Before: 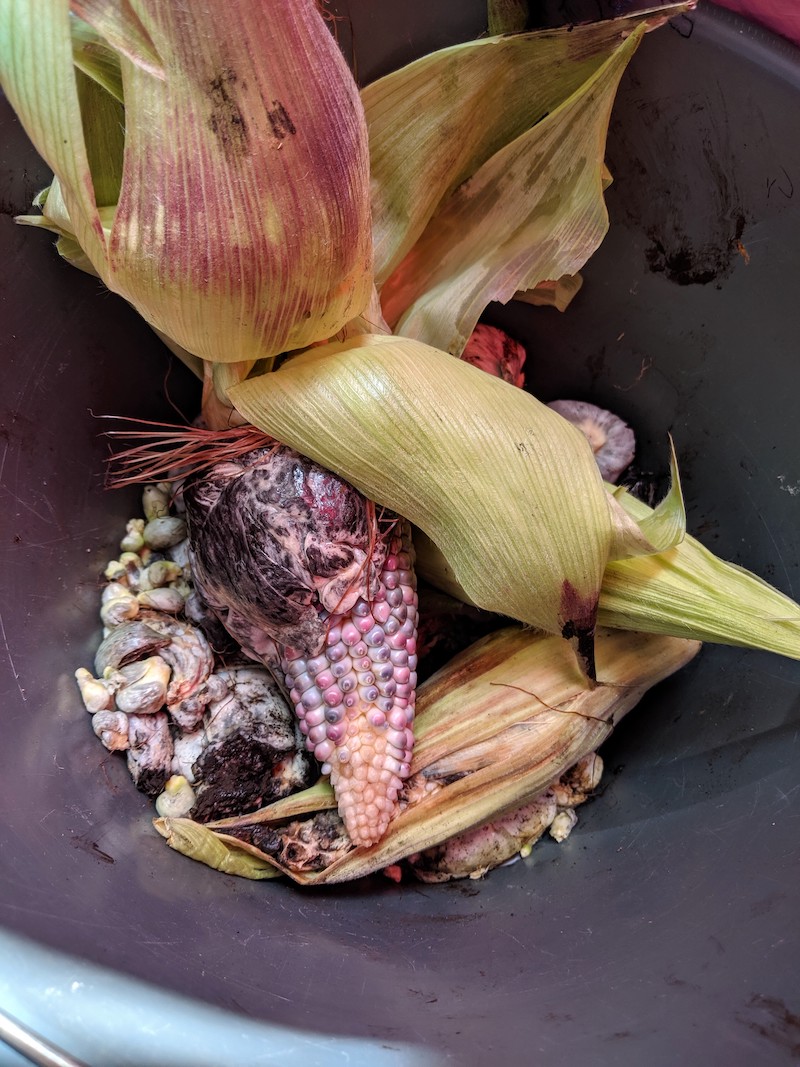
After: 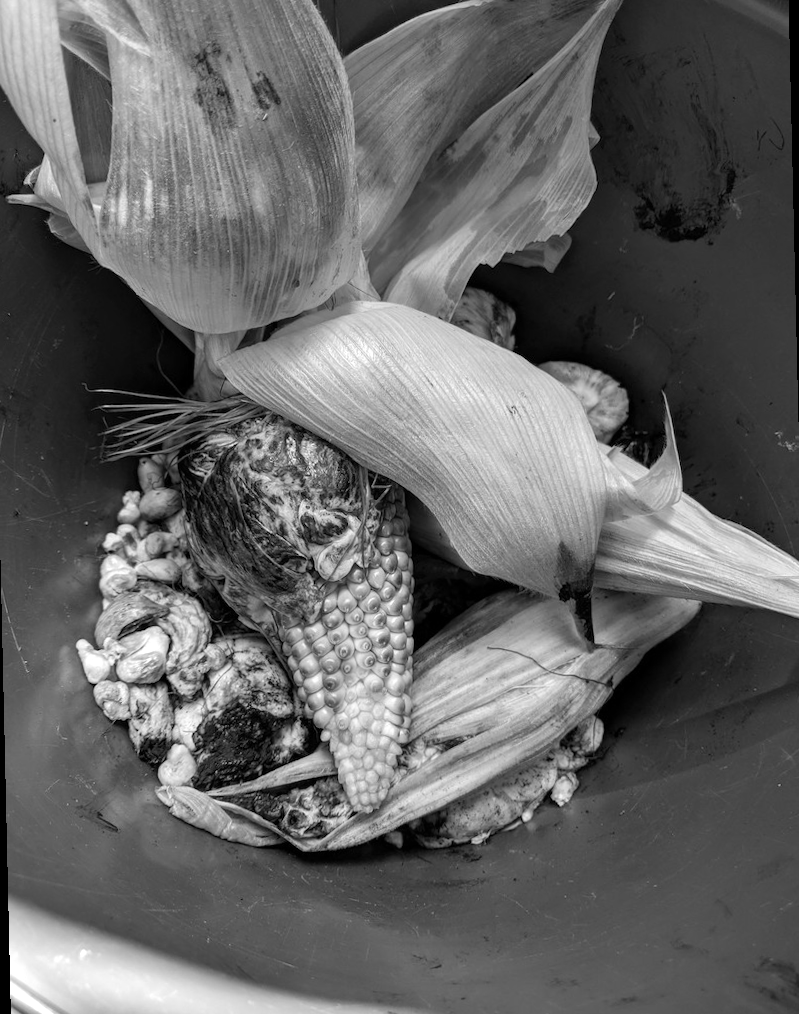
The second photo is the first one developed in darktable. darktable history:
rotate and perspective: rotation -1.32°, lens shift (horizontal) -0.031, crop left 0.015, crop right 0.985, crop top 0.047, crop bottom 0.982
exposure: exposure 0.15 EV, compensate highlight preservation false
monochrome: a 16.01, b -2.65, highlights 0.52
